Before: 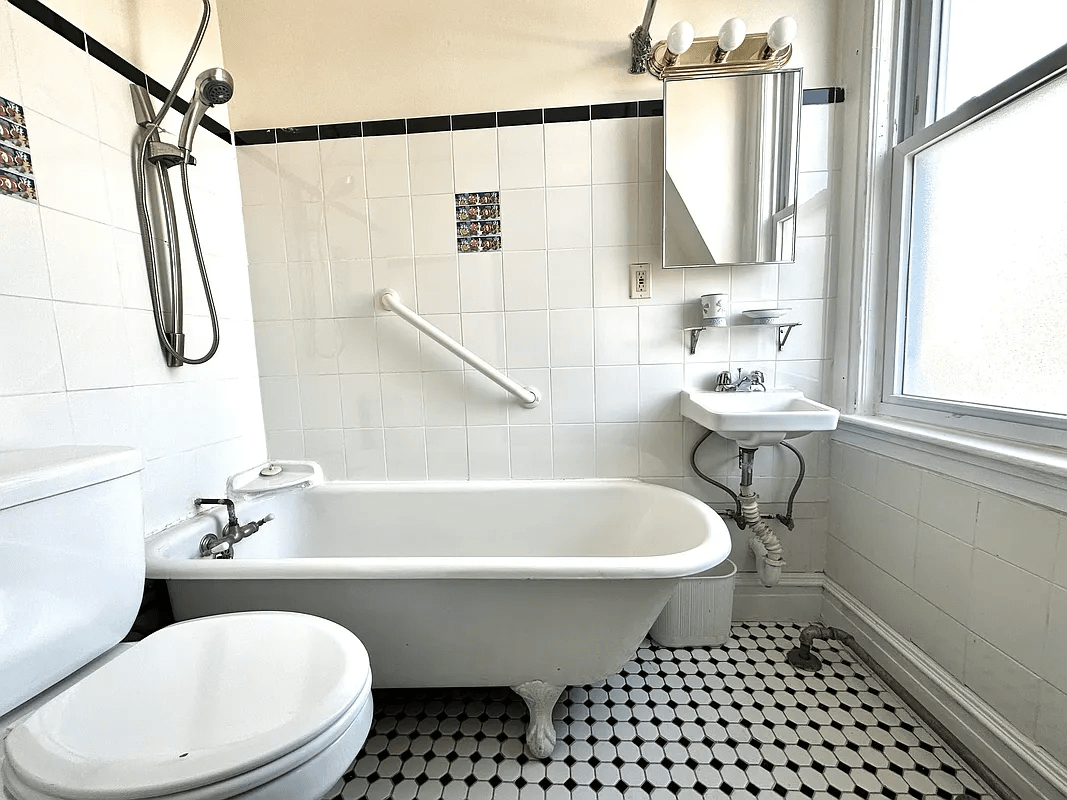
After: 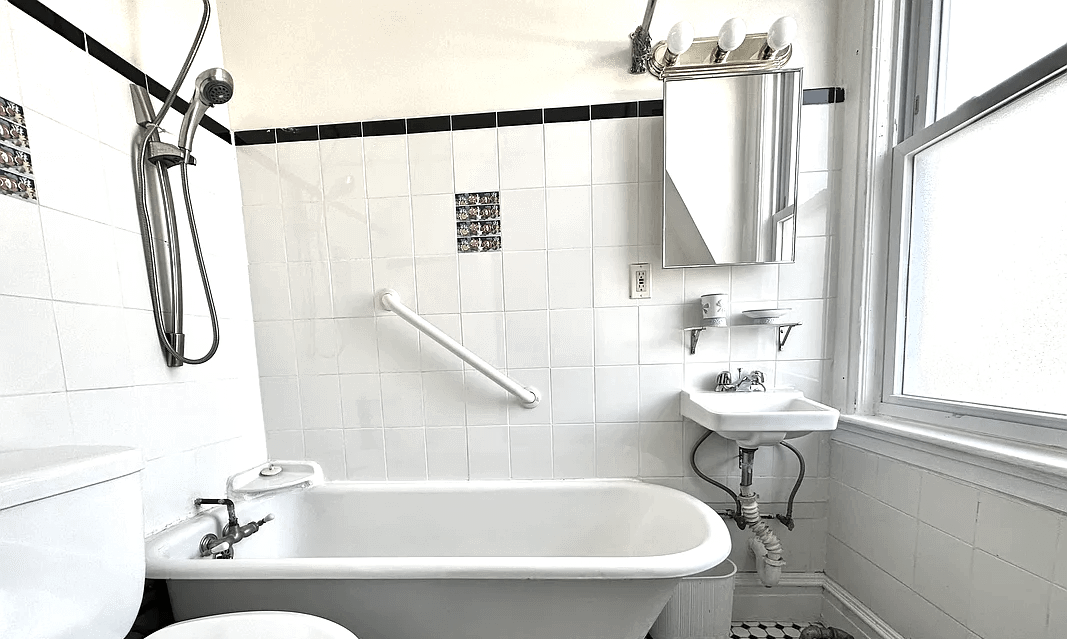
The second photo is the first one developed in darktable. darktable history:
color zones: curves: ch0 [(0.25, 0.667) (0.758, 0.368)]; ch1 [(0.215, 0.245) (0.761, 0.373)]; ch2 [(0.247, 0.554) (0.761, 0.436)]
crop: bottom 19.625%
